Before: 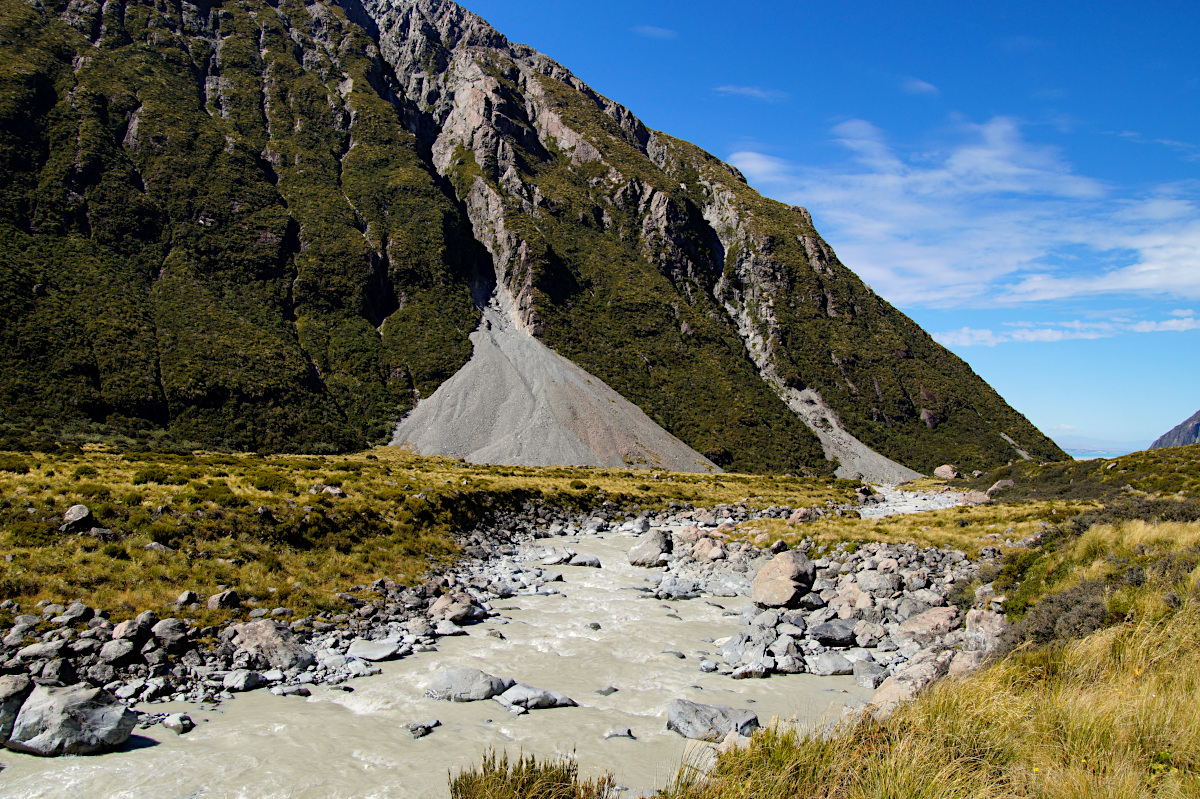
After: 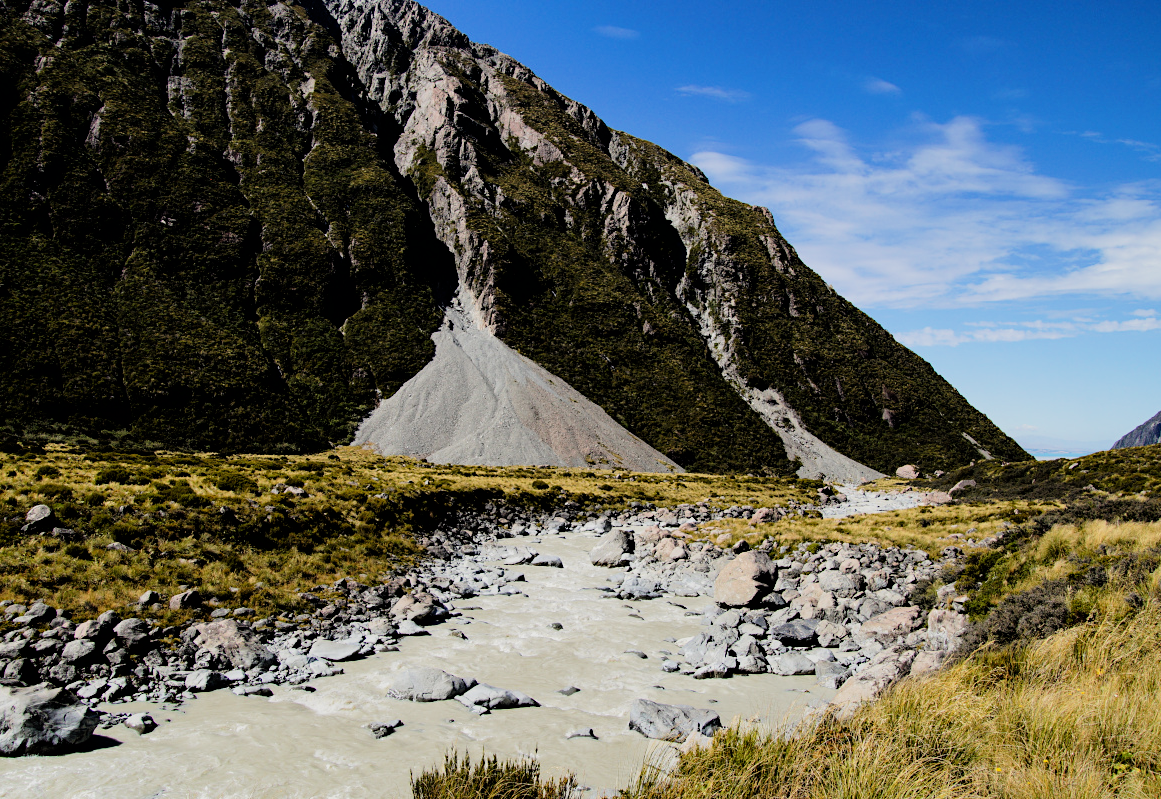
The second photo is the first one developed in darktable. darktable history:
filmic rgb: black relative exposure -5 EV, hardness 2.88, contrast 1.4, highlights saturation mix -30%
crop and rotate: left 3.238%
